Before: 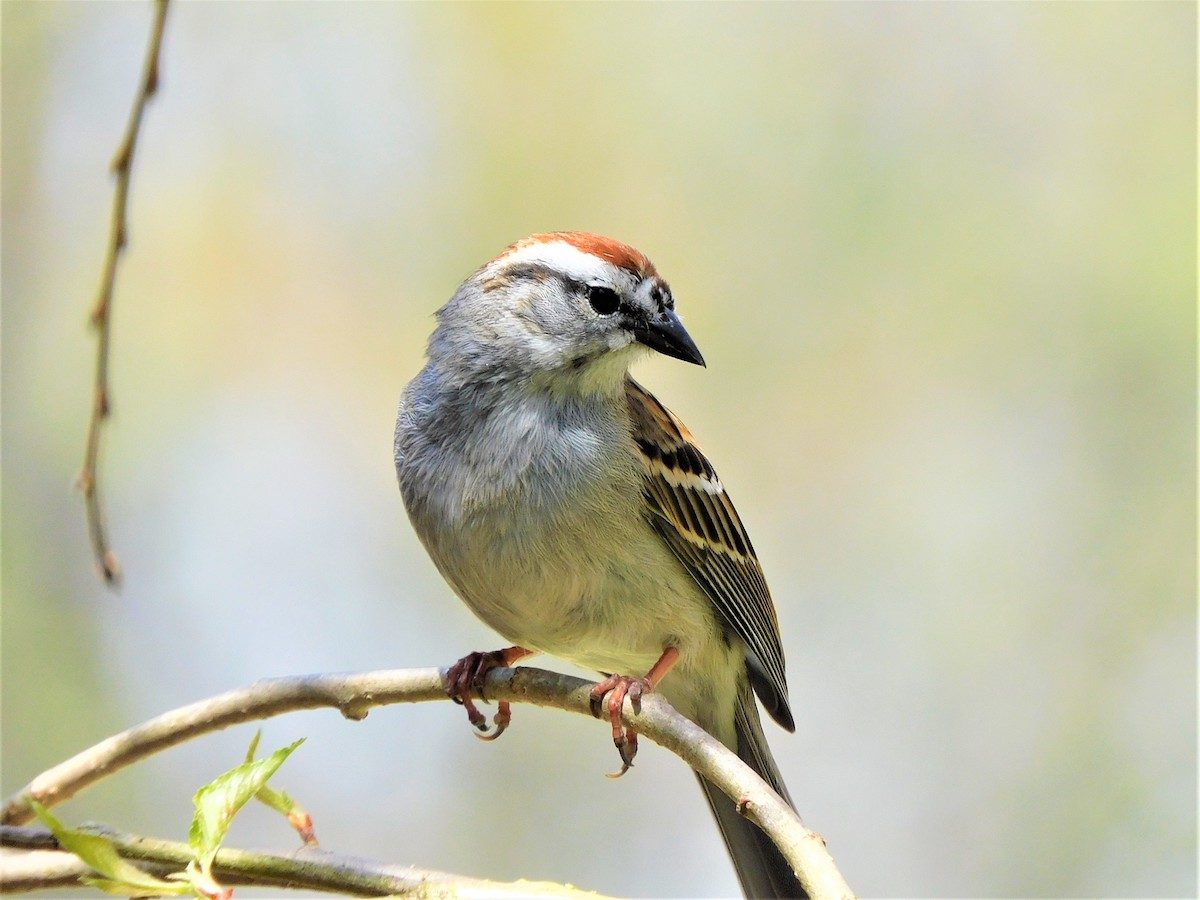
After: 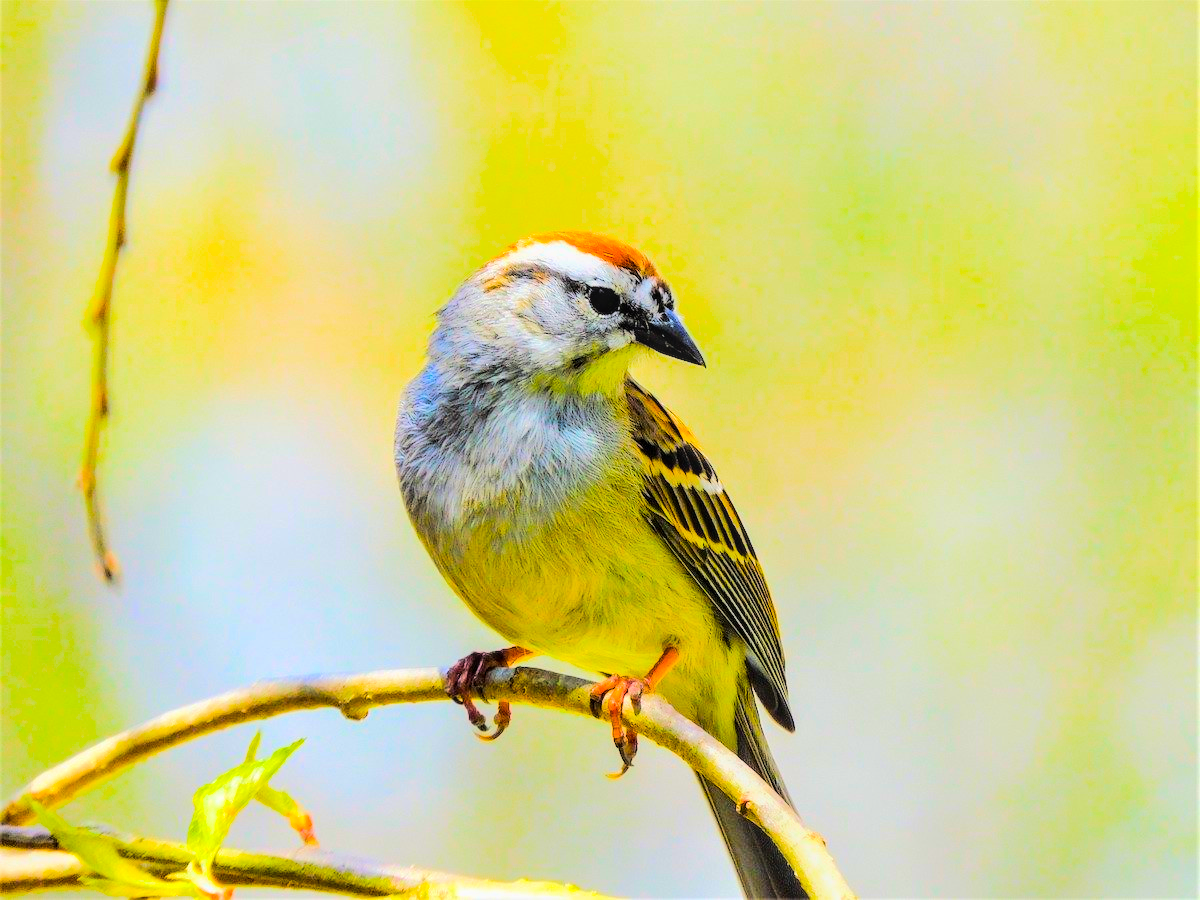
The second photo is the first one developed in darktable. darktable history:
tone equalizer: -7 EV 0.163 EV, -6 EV 0.634 EV, -5 EV 1.11 EV, -4 EV 1.34 EV, -3 EV 1.15 EV, -2 EV 0.6 EV, -1 EV 0.157 EV, edges refinement/feathering 500, mask exposure compensation -1.57 EV, preserve details no
color balance rgb: linear chroma grading › shadows -39.397%, linear chroma grading › highlights 39.116%, linear chroma grading › global chroma 45.094%, linear chroma grading › mid-tones -29.861%, perceptual saturation grading › global saturation 29.438%, global vibrance 20%
local contrast: on, module defaults
exposure: exposure -0.298 EV, compensate highlight preservation false
